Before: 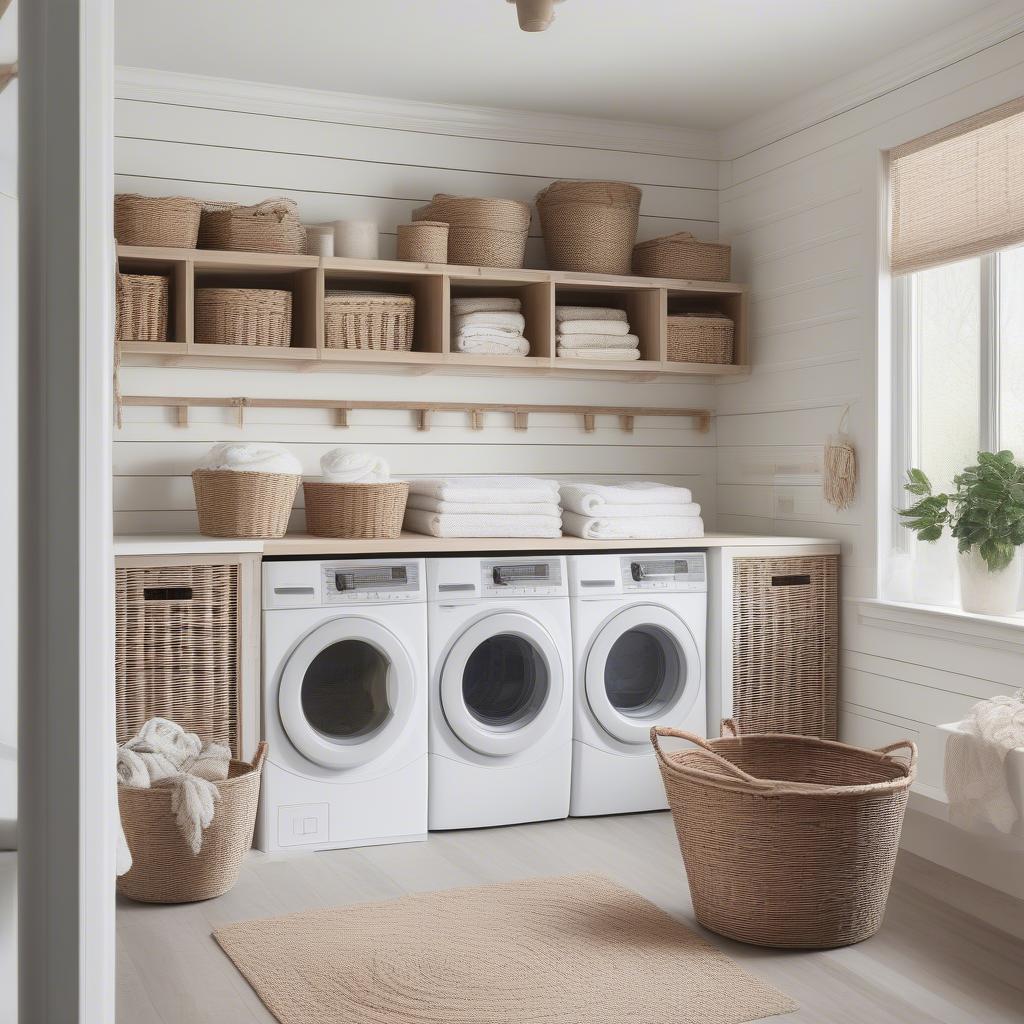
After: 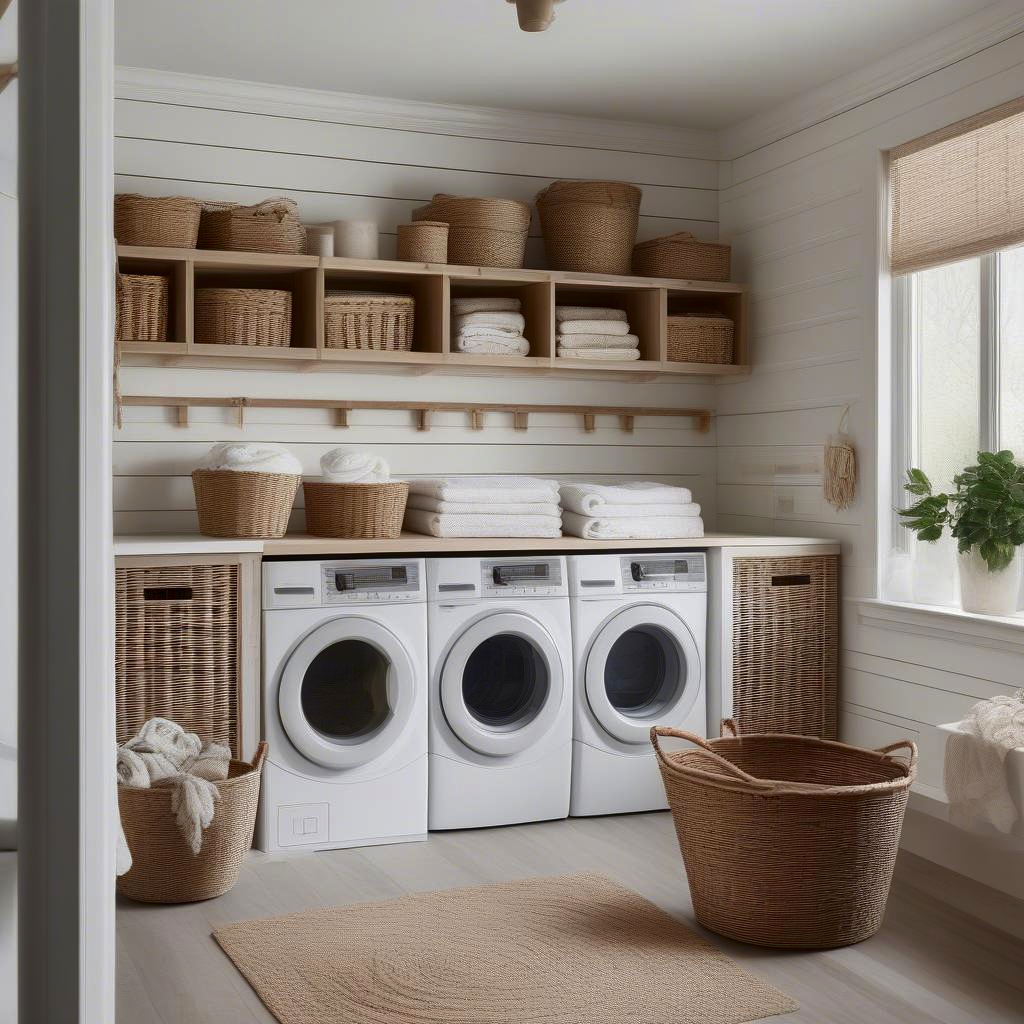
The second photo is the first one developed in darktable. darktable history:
contrast brightness saturation: brightness -0.254, saturation 0.195
